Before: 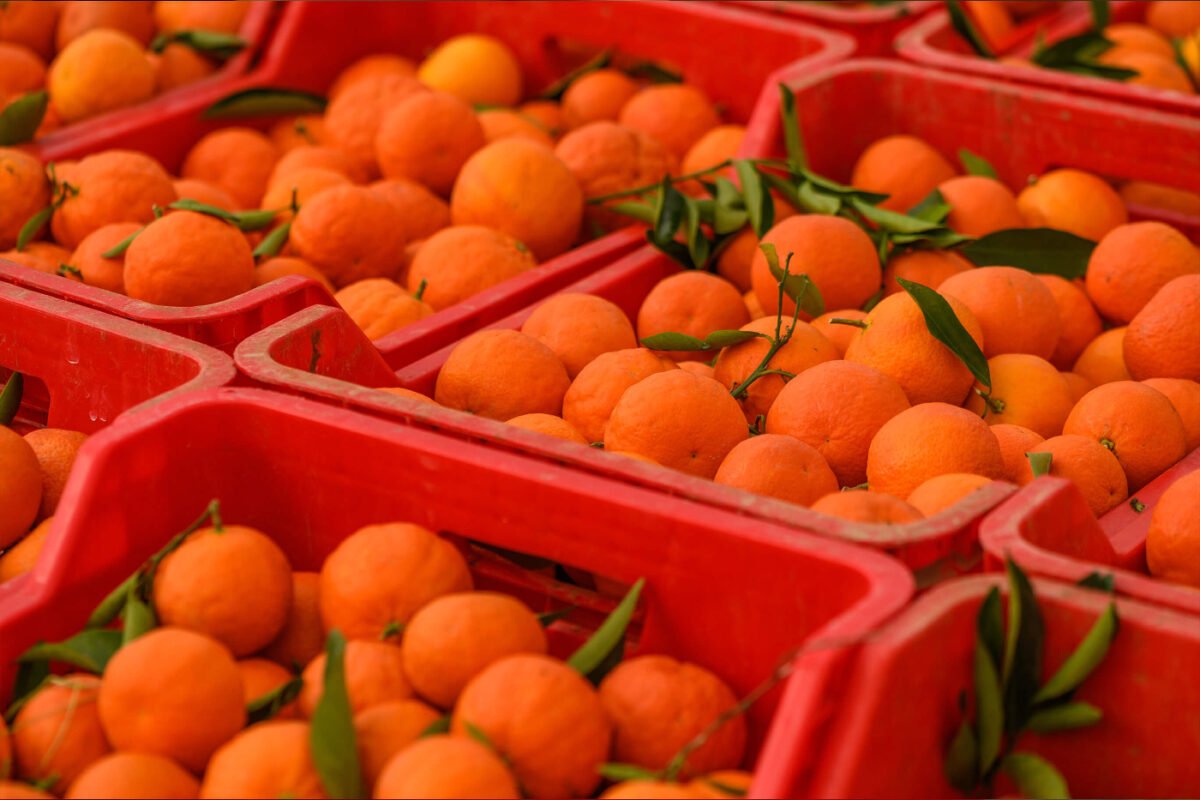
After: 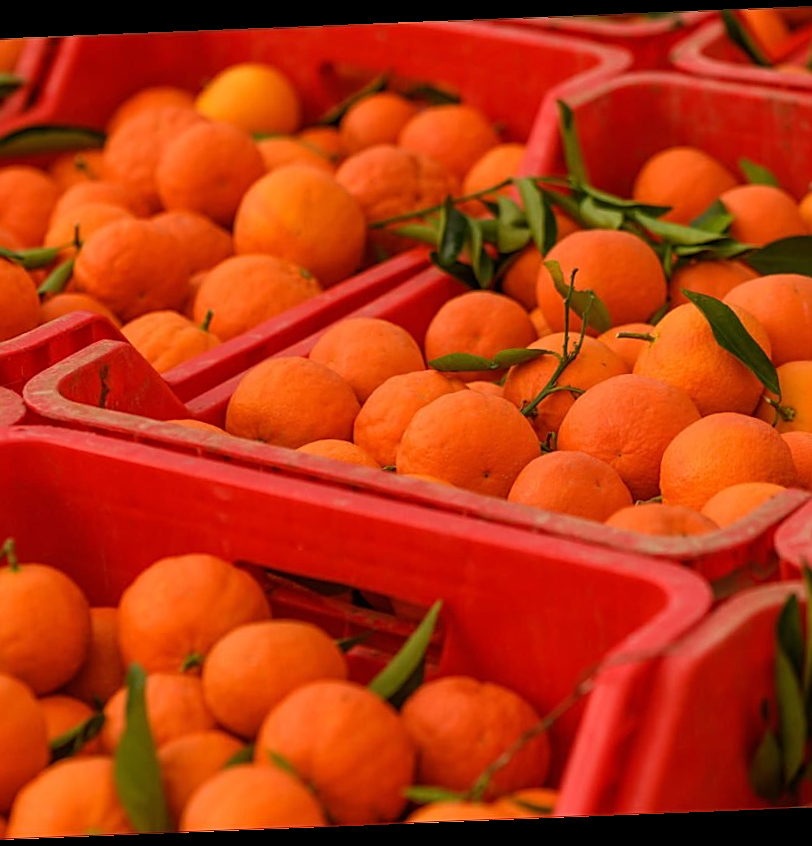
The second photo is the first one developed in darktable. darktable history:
crop and rotate: left 18.442%, right 15.508%
sharpen: on, module defaults
rotate and perspective: rotation -2.29°, automatic cropping off
